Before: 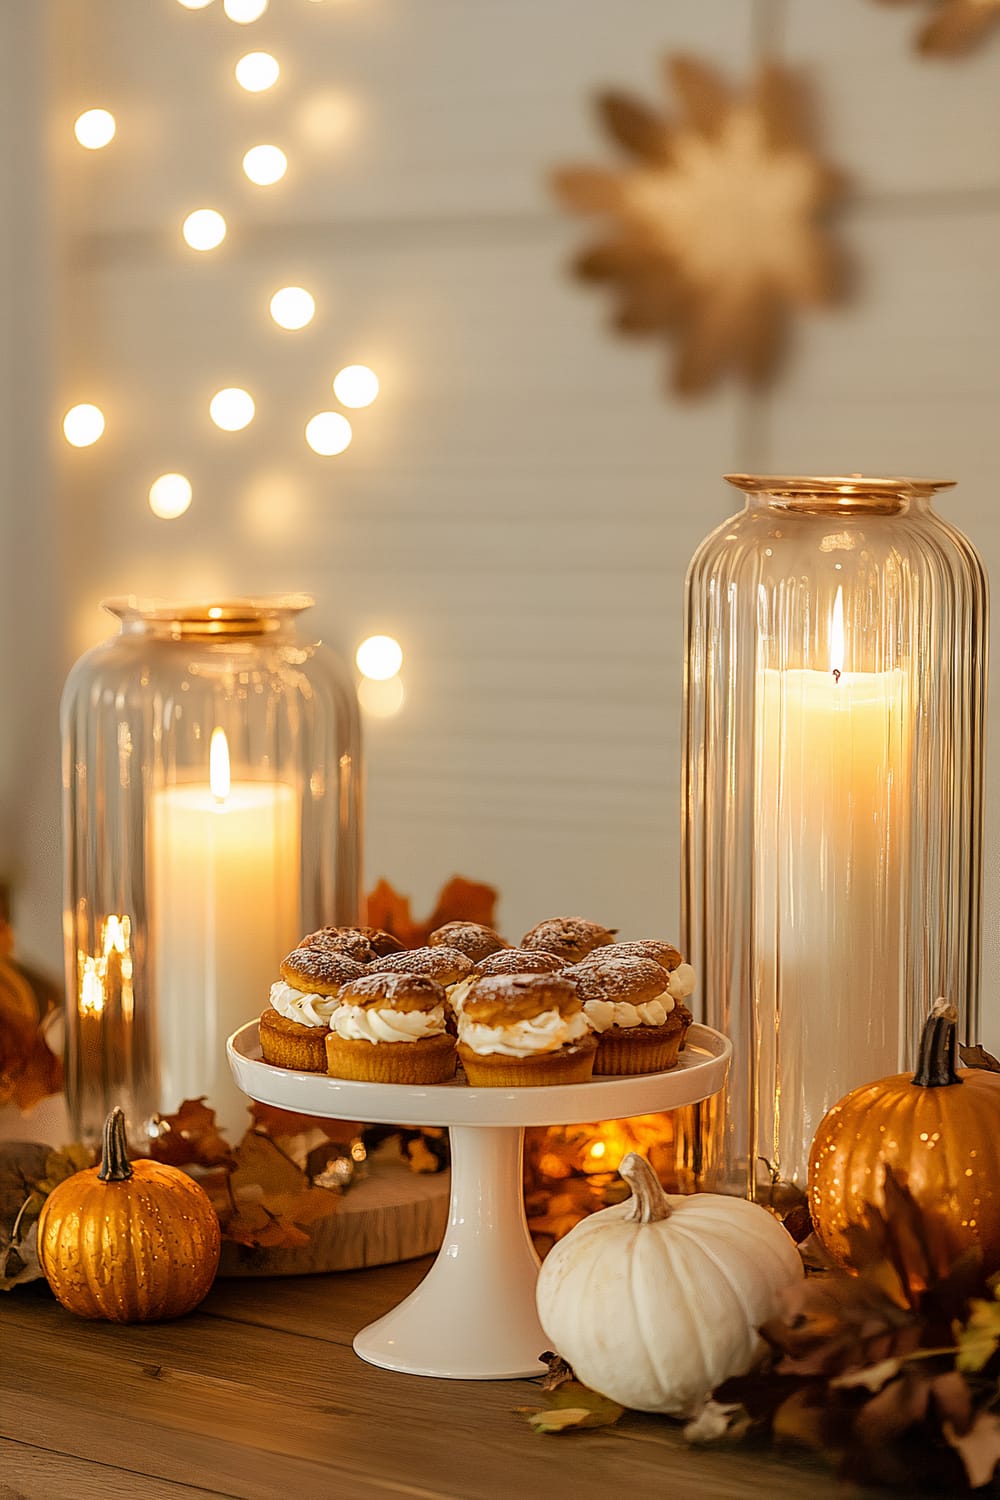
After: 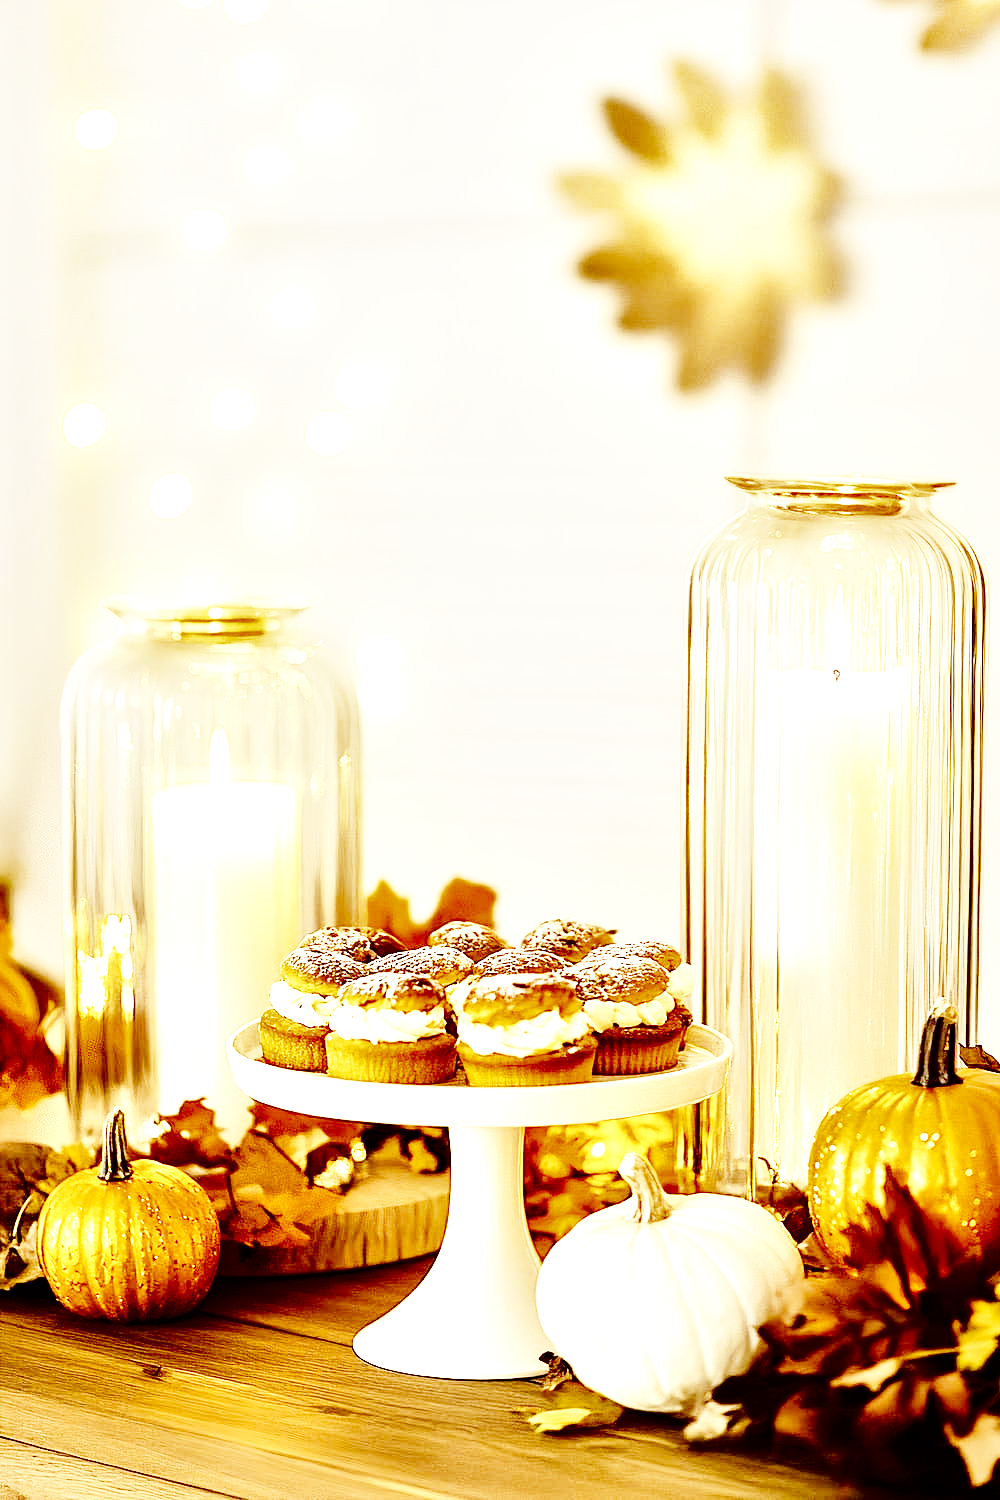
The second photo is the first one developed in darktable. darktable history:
tone equalizer: -7 EV 0.14 EV, -6 EV 0.573 EV, -5 EV 1.13 EV, -4 EV 1.3 EV, -3 EV 1.13 EV, -2 EV 0.6 EV, -1 EV 0.165 EV, edges refinement/feathering 500, mask exposure compensation -1.57 EV, preserve details no
local contrast: mode bilateral grid, contrast 21, coarseness 50, detail 171%, midtone range 0.2
base curve: curves: ch0 [(0, 0) (0.007, 0.004) (0.027, 0.03) (0.046, 0.07) (0.207, 0.54) (0.442, 0.872) (0.673, 0.972) (1, 1)], preserve colors none
exposure: exposure 0.703 EV, compensate exposure bias true, compensate highlight preservation false
contrast brightness saturation: brightness -0.539
